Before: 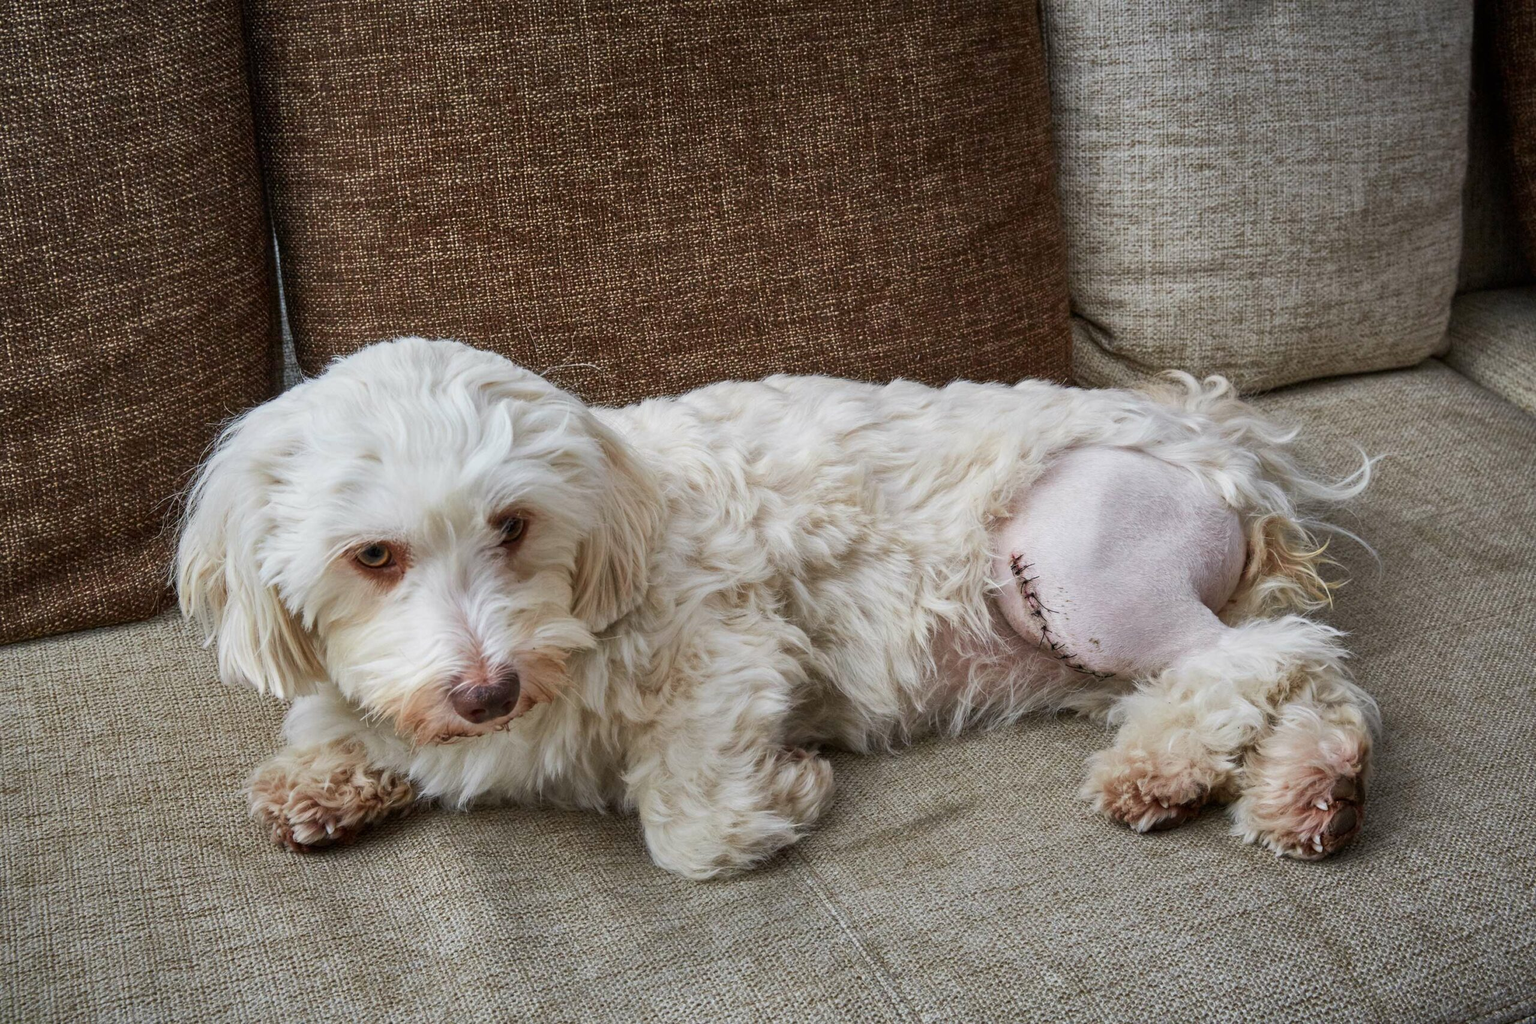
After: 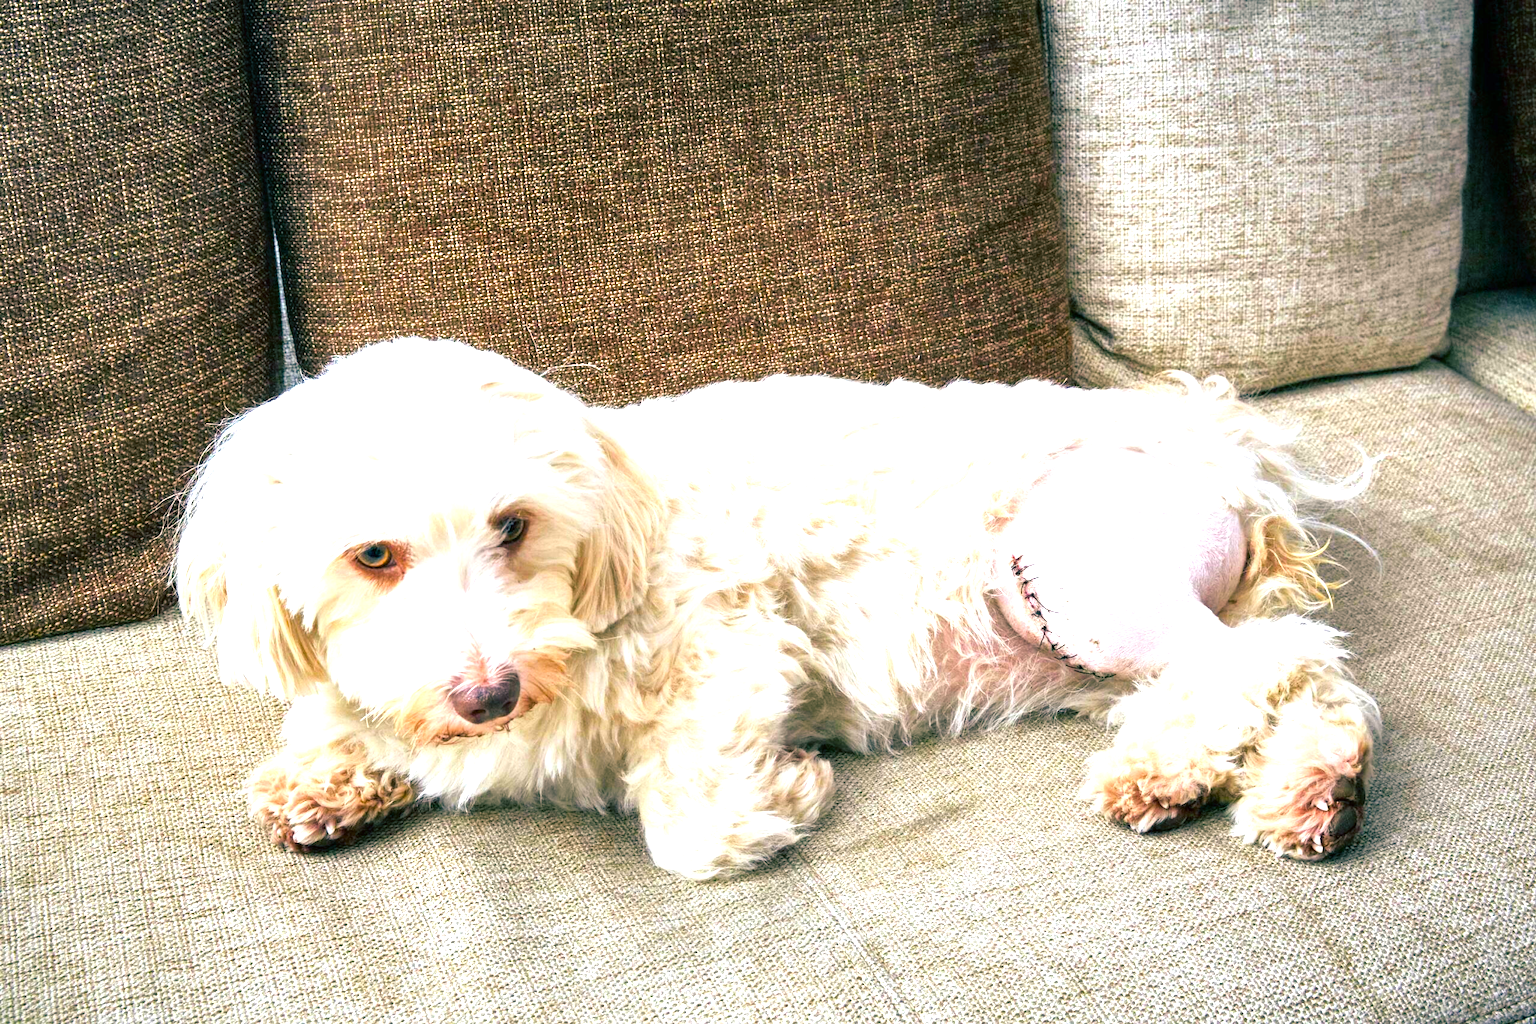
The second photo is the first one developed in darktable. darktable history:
exposure: exposure 1 EV, compensate exposure bias true, compensate highlight preservation false
tone equalizer: -8 EV -1.07 EV, -7 EV -0.99 EV, -6 EV -0.879 EV, -5 EV -0.612 EV, -3 EV 0.558 EV, -2 EV 0.887 EV, -1 EV 0.99 EV, +0 EV 1.08 EV
color balance rgb: shadows lift › luminance -28.926%, shadows lift › chroma 9.973%, shadows lift › hue 229.42°, linear chroma grading › global chroma 5.658%, perceptual saturation grading › global saturation 31.265%, contrast -10.643%
